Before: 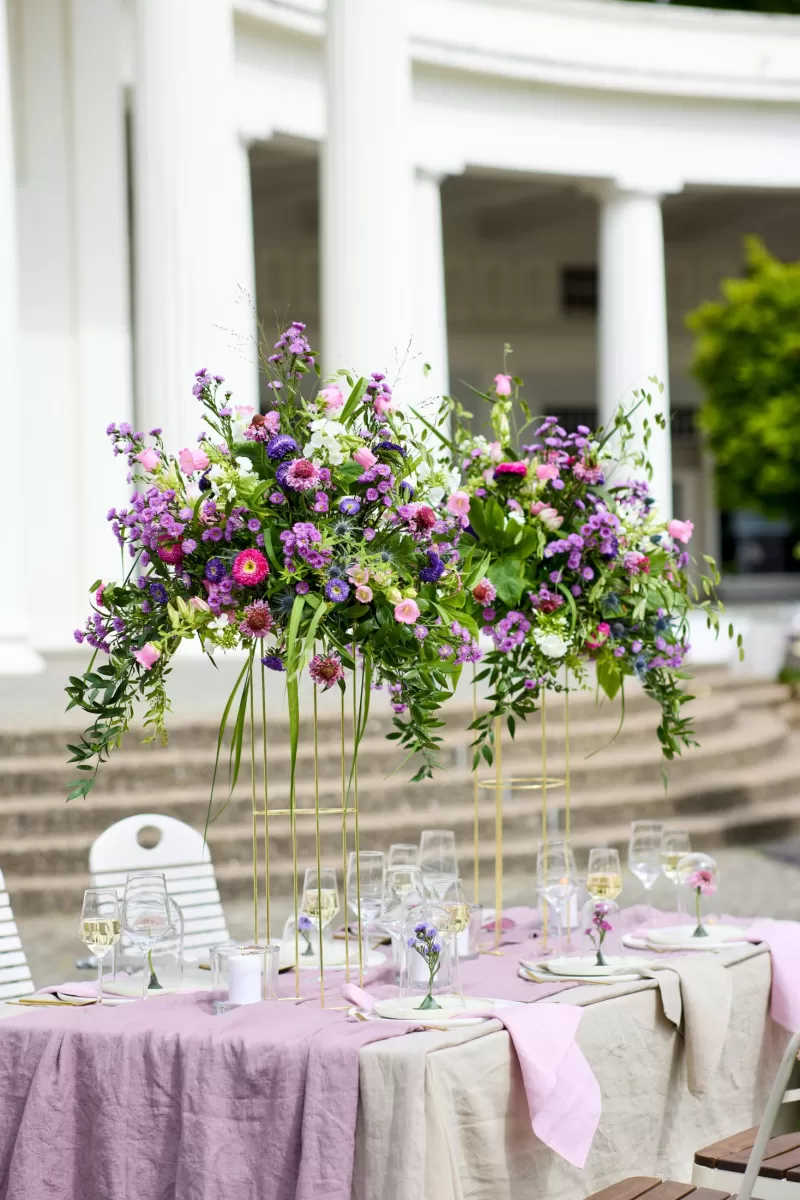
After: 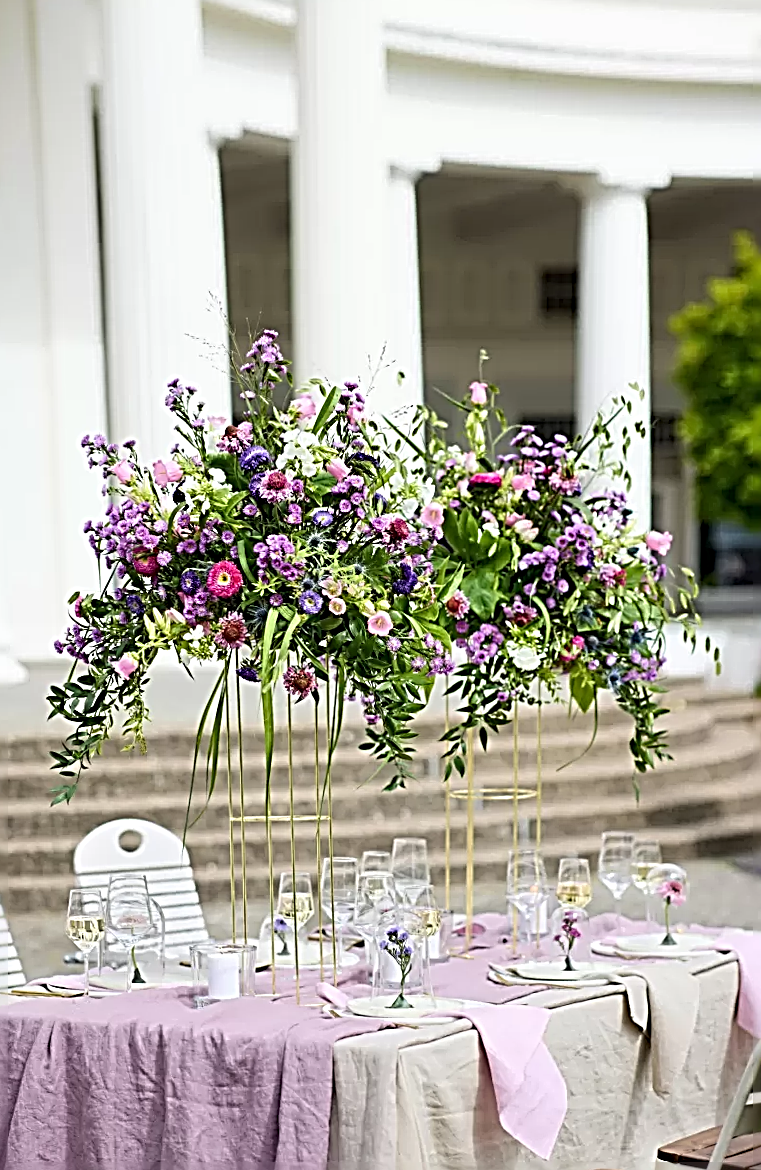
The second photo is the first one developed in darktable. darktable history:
sharpen: radius 3.158, amount 1.731
rotate and perspective: rotation 0.074°, lens shift (vertical) 0.096, lens shift (horizontal) -0.041, crop left 0.043, crop right 0.952, crop top 0.024, crop bottom 0.979
